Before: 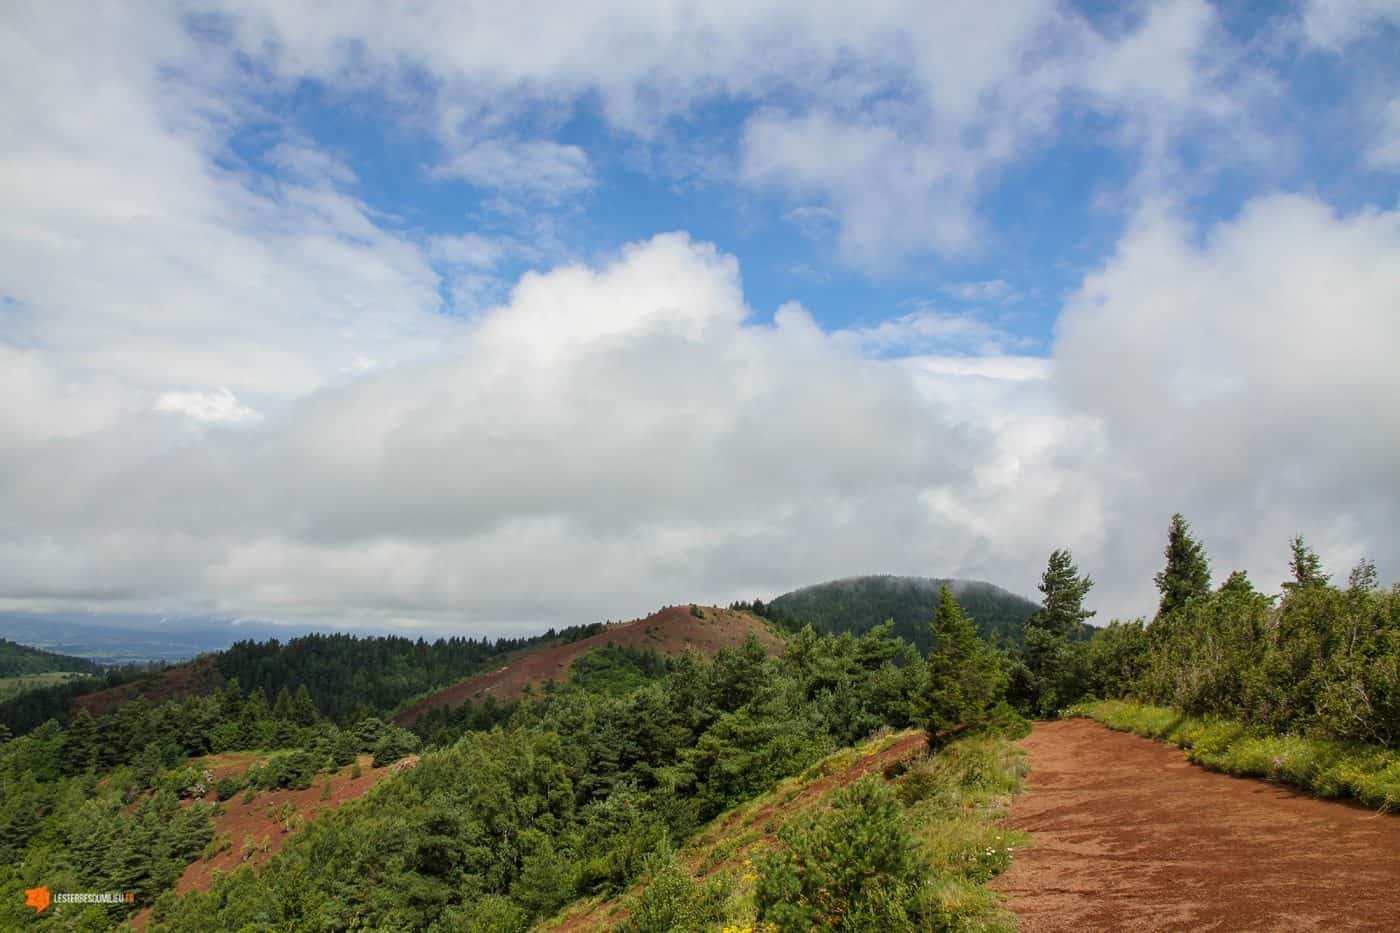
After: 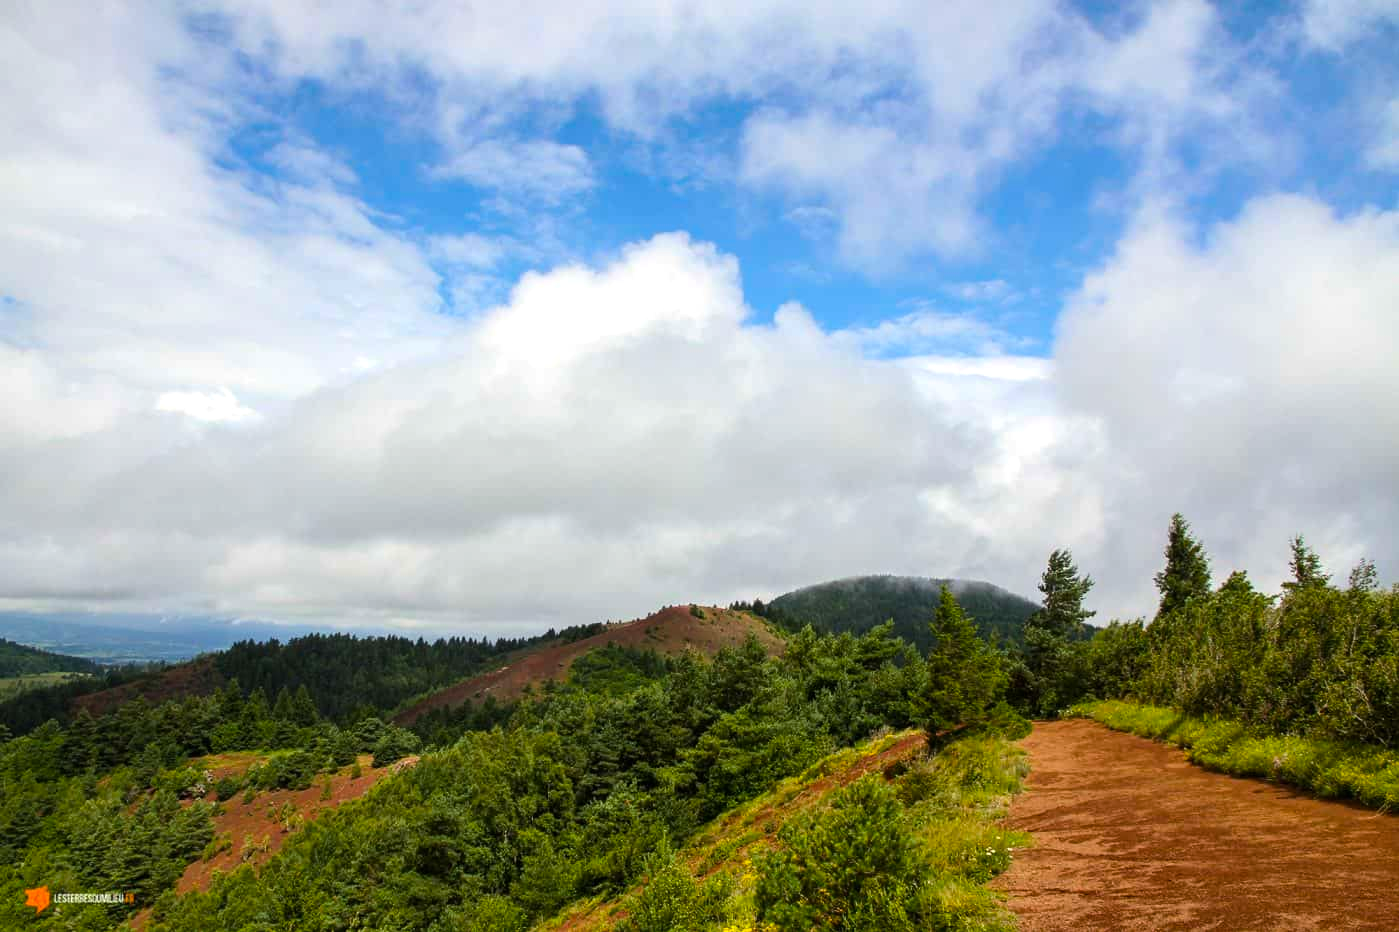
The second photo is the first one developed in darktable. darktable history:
tone equalizer: -8 EV -0.417 EV, -7 EV -0.389 EV, -6 EV -0.333 EV, -5 EV -0.222 EV, -3 EV 0.222 EV, -2 EV 0.333 EV, -1 EV 0.389 EV, +0 EV 0.417 EV, edges refinement/feathering 500, mask exposure compensation -1.57 EV, preserve details no
color balance rgb: perceptual saturation grading › global saturation 20%, global vibrance 20%
